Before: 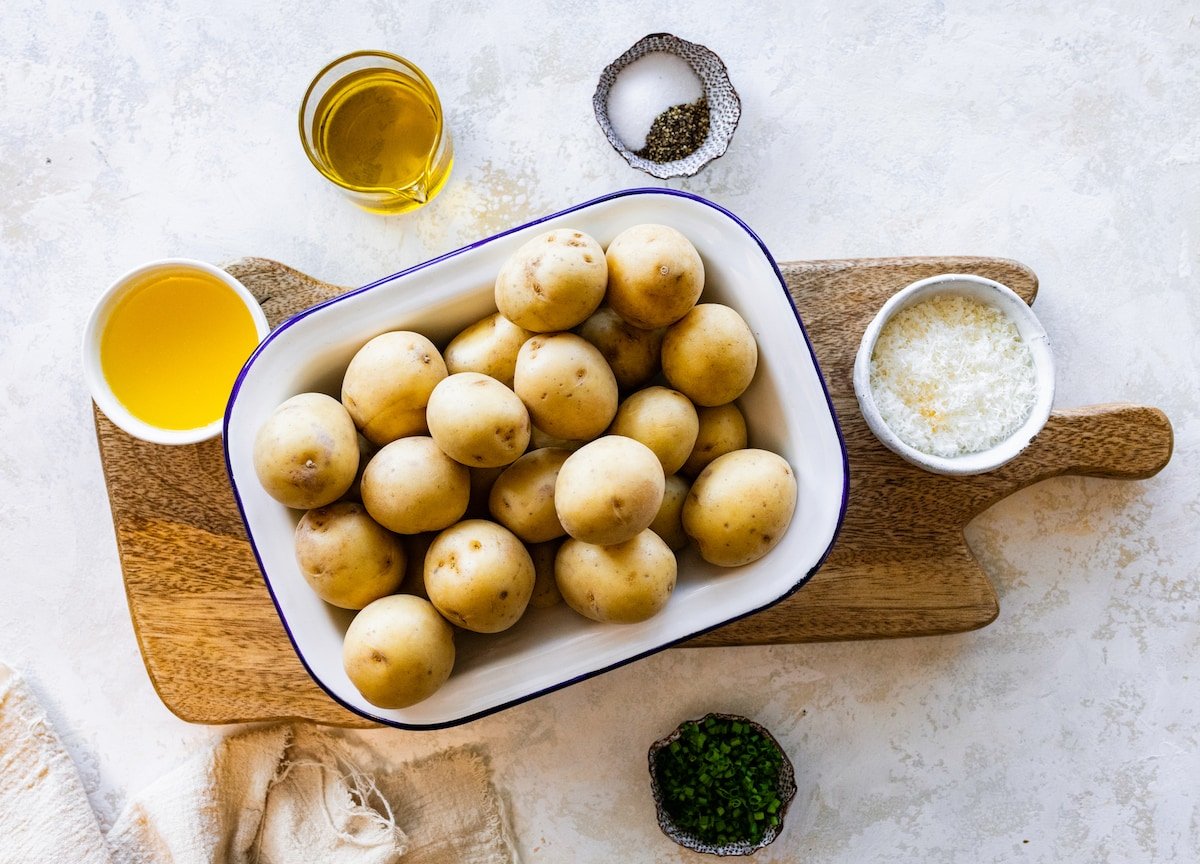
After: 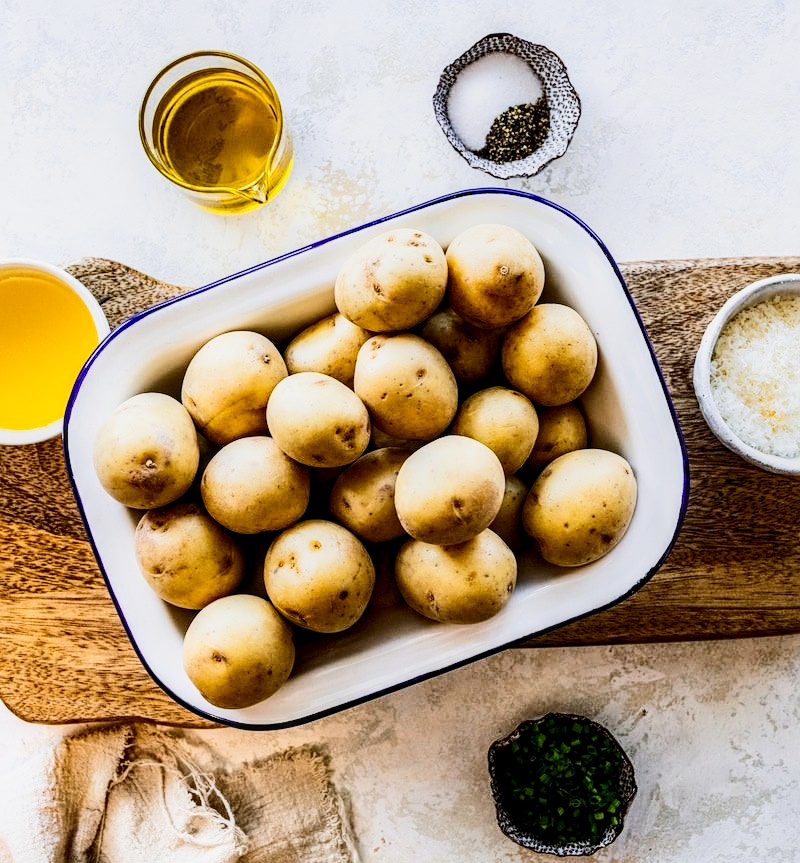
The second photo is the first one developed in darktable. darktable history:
sharpen: amount 0.213
exposure: exposure -0.209 EV, compensate highlight preservation false
crop and rotate: left 13.41%, right 19.882%
filmic rgb: black relative exposure -7.65 EV, white relative exposure 4.56 EV, hardness 3.61
local contrast: detail 144%
contrast brightness saturation: contrast 0.4, brightness 0.097, saturation 0.207
